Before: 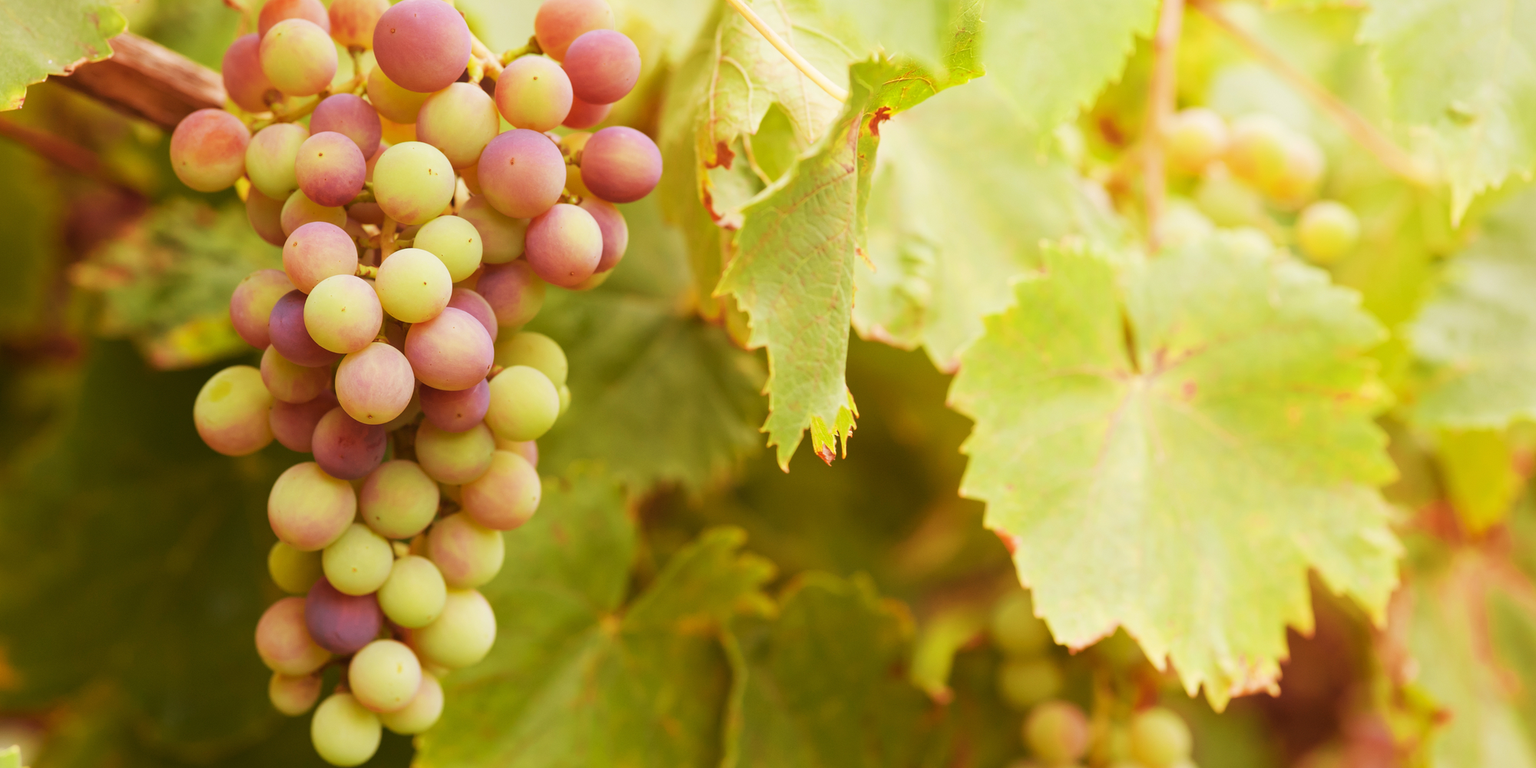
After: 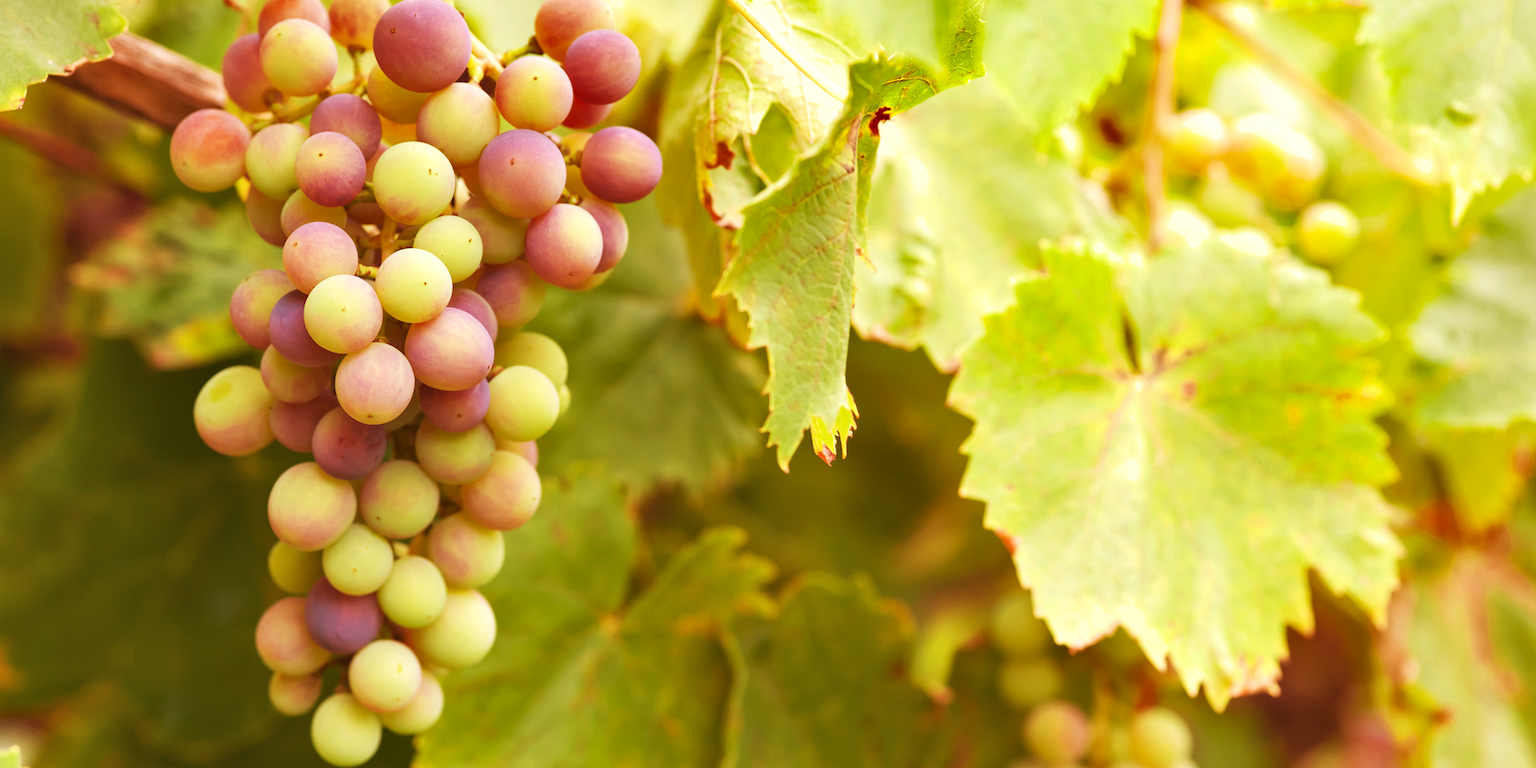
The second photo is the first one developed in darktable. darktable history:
exposure: exposure 0.296 EV, compensate highlight preservation false
shadows and highlights: highlights color adjustment 48.93%, low approximation 0.01, soften with gaussian
